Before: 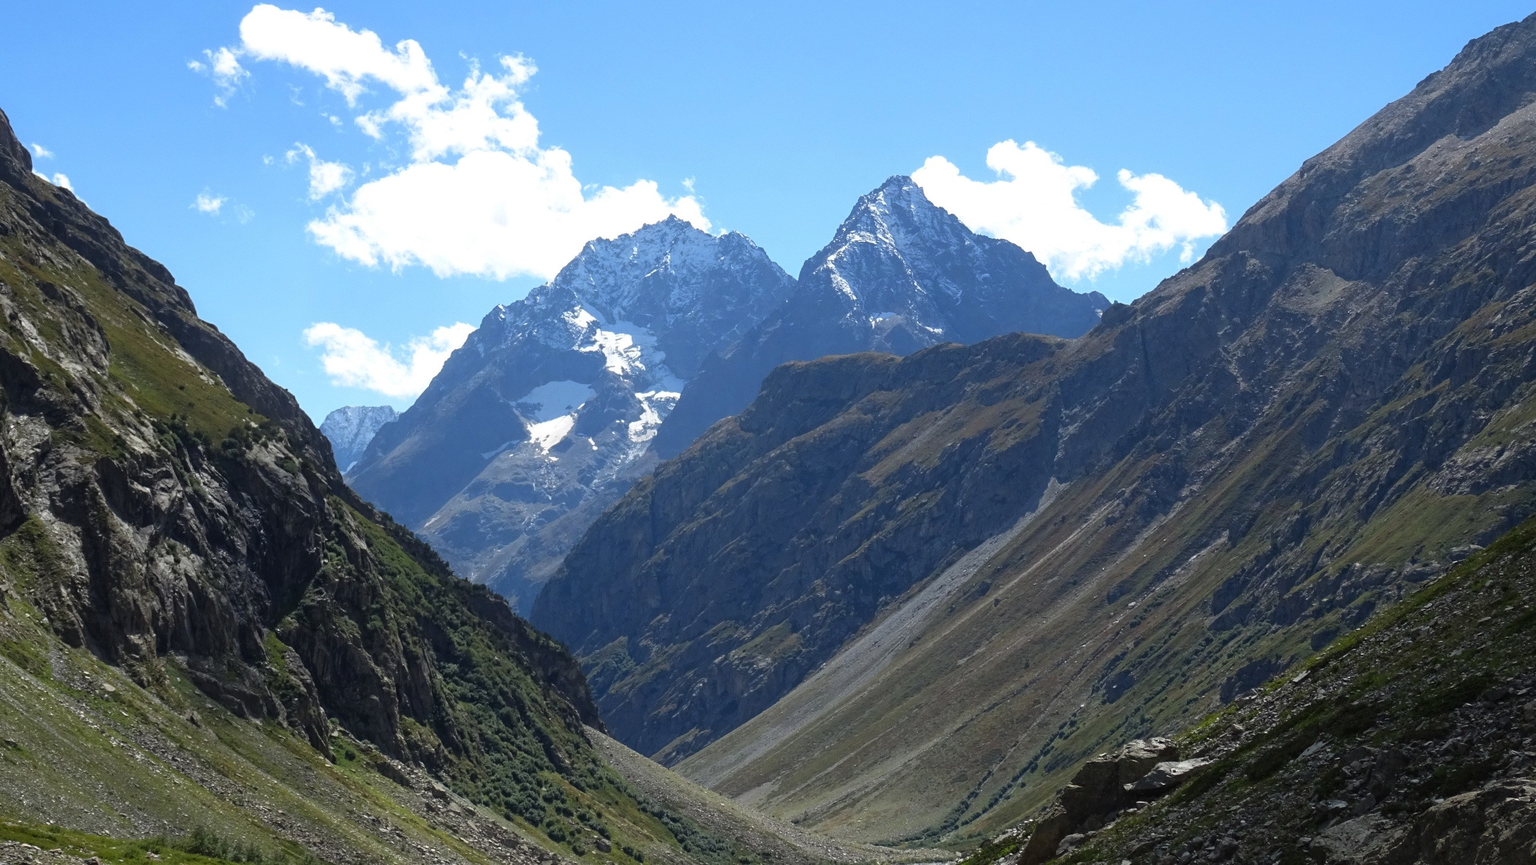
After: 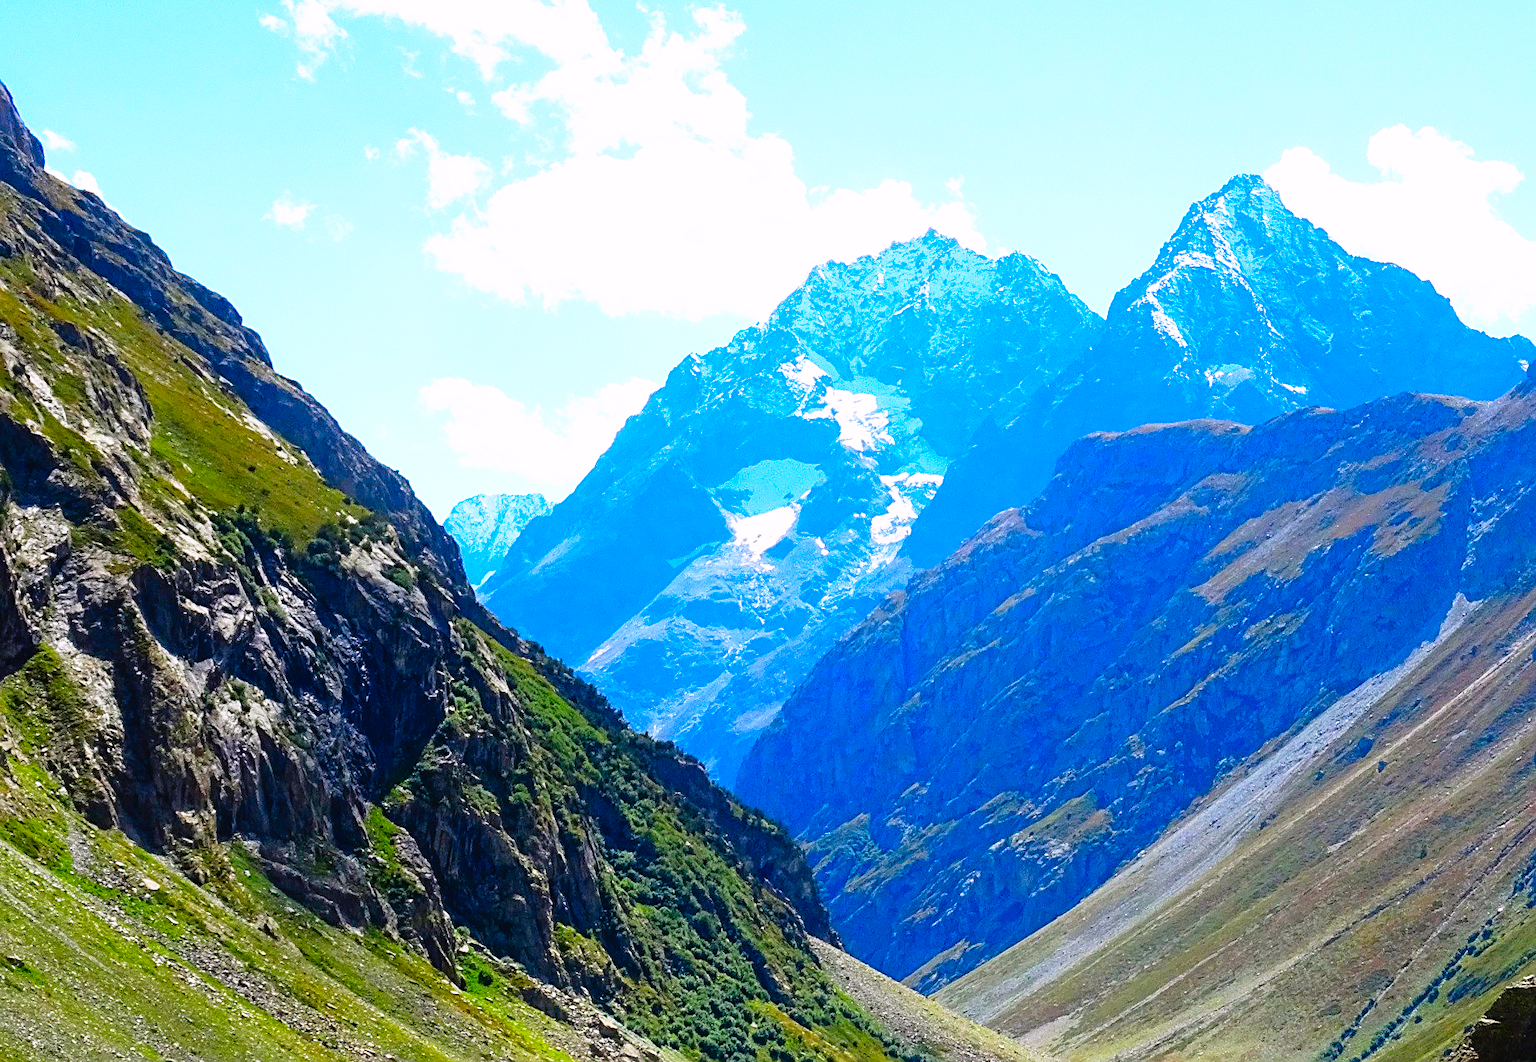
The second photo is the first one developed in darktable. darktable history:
sharpen: on, module defaults
contrast brightness saturation: saturation -0.083
color correction: highlights a* 1.61, highlights b* -1.75, saturation 2.42
base curve: curves: ch0 [(0, 0) (0.012, 0.01) (0.073, 0.168) (0.31, 0.711) (0.645, 0.957) (1, 1)], preserve colors none
crop: top 5.788%, right 27.852%, bottom 5.554%
